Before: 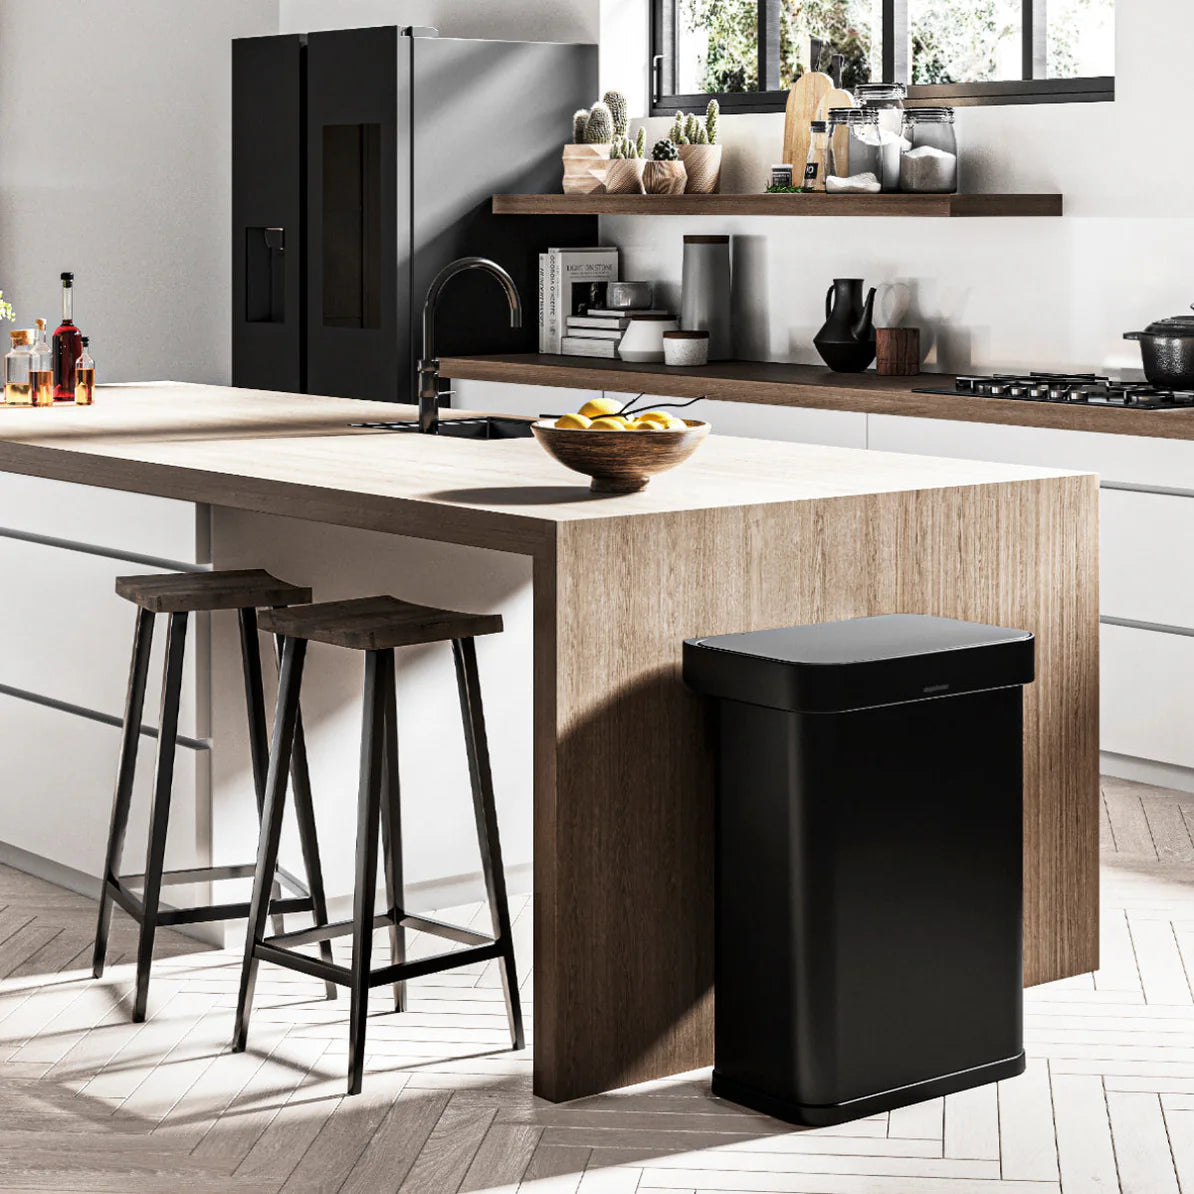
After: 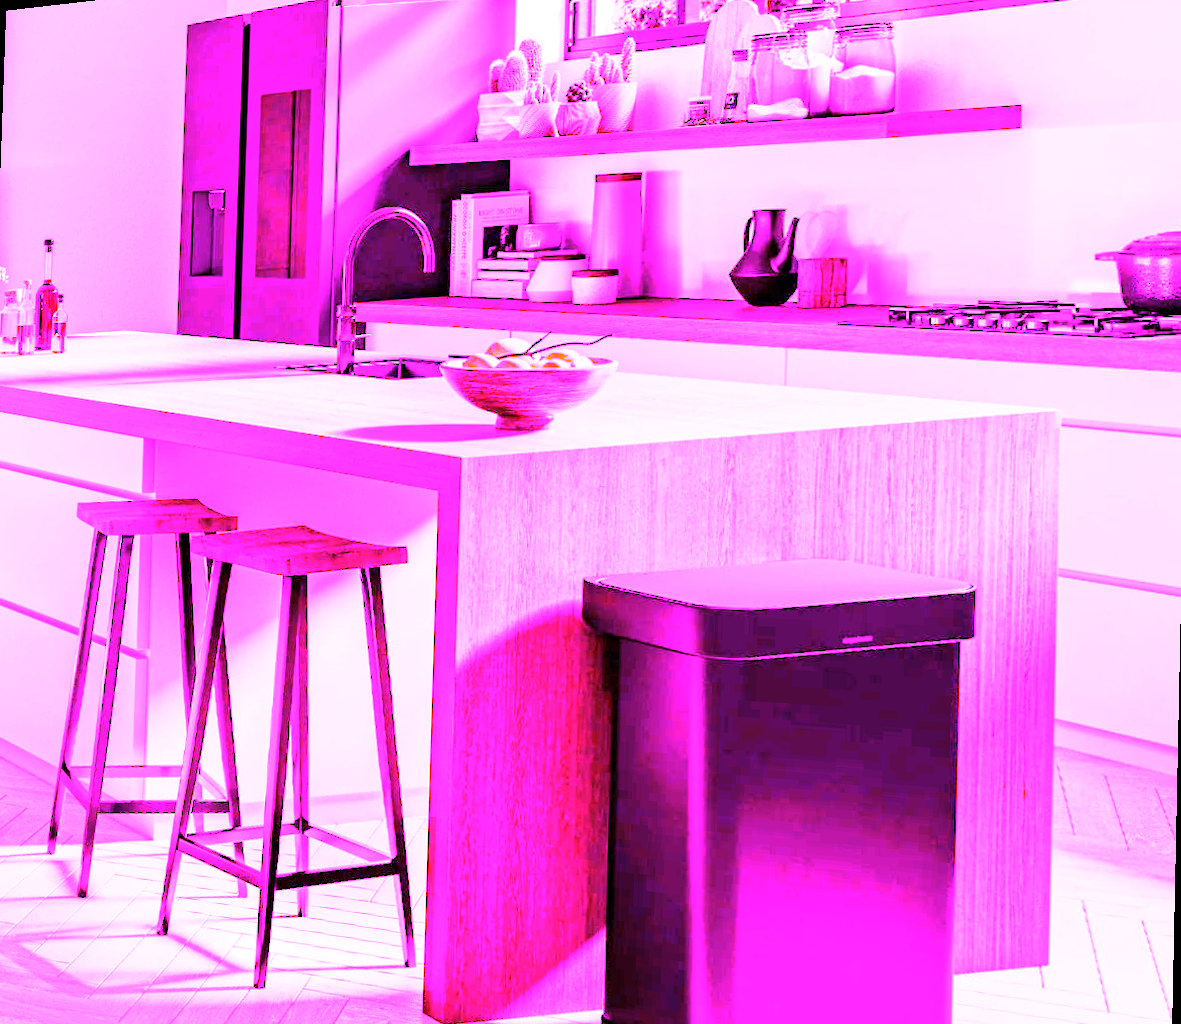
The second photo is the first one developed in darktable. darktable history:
white balance: red 8, blue 8
rotate and perspective: rotation 1.69°, lens shift (vertical) -0.023, lens shift (horizontal) -0.291, crop left 0.025, crop right 0.988, crop top 0.092, crop bottom 0.842
